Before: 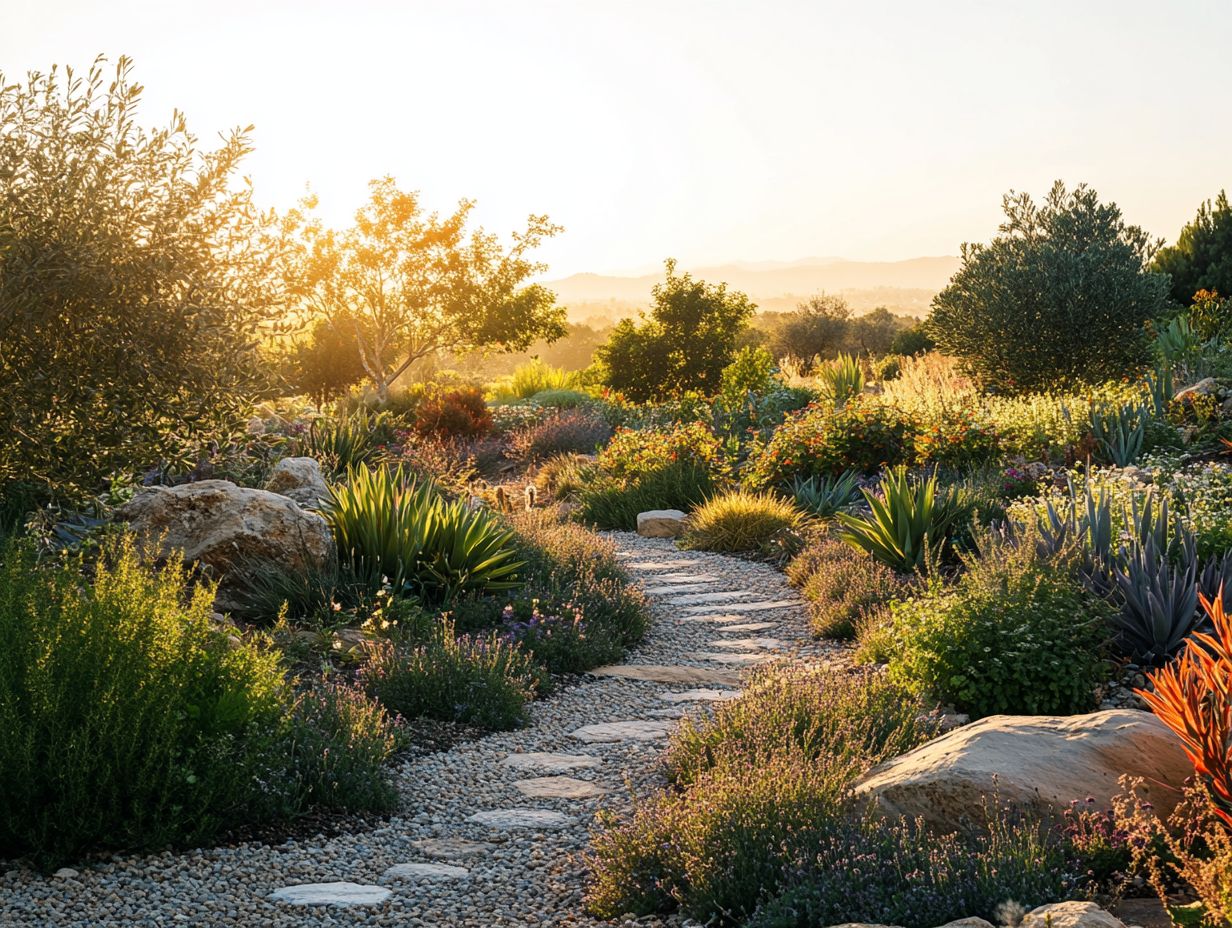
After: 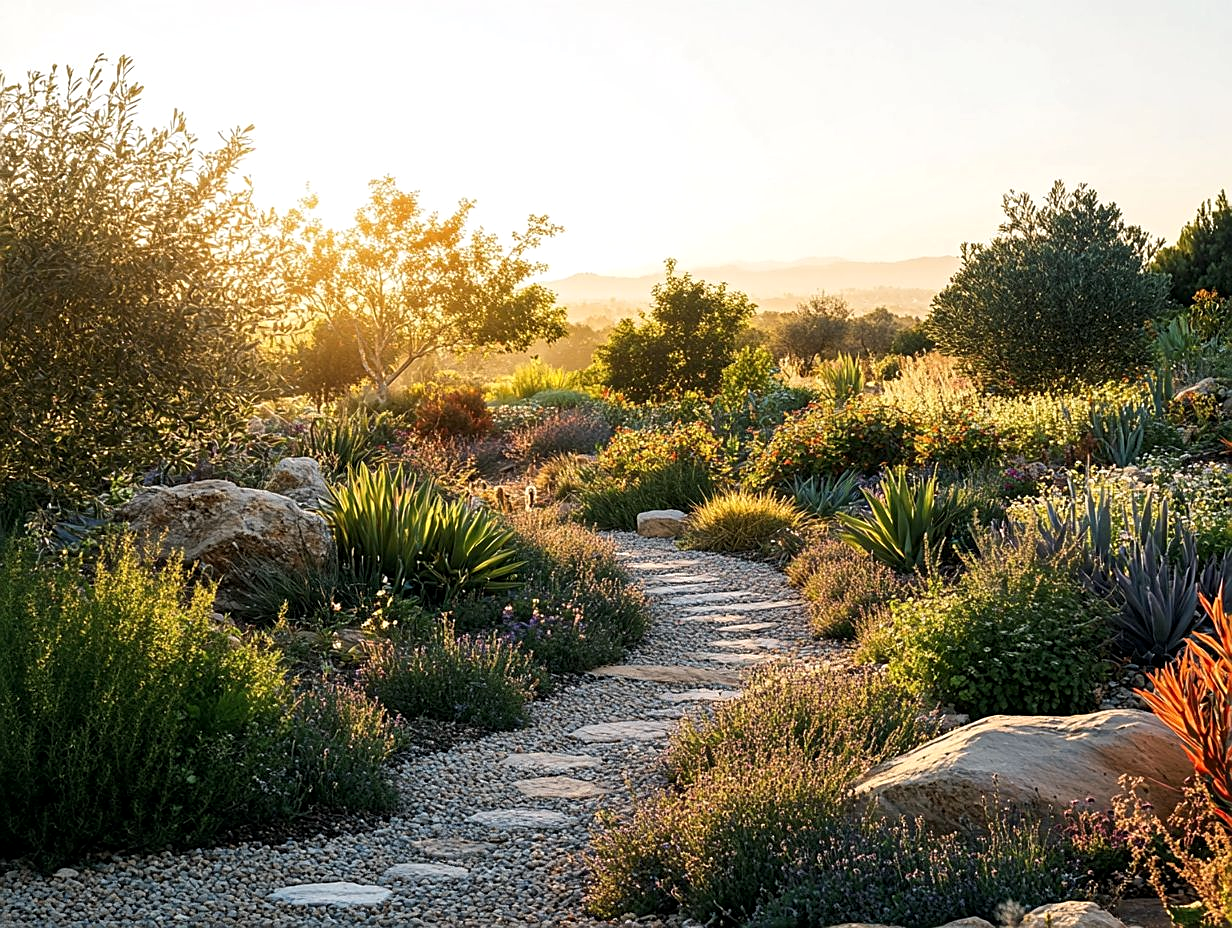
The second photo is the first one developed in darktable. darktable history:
local contrast: highlights 105%, shadows 102%, detail 120%, midtone range 0.2
sharpen: on, module defaults
